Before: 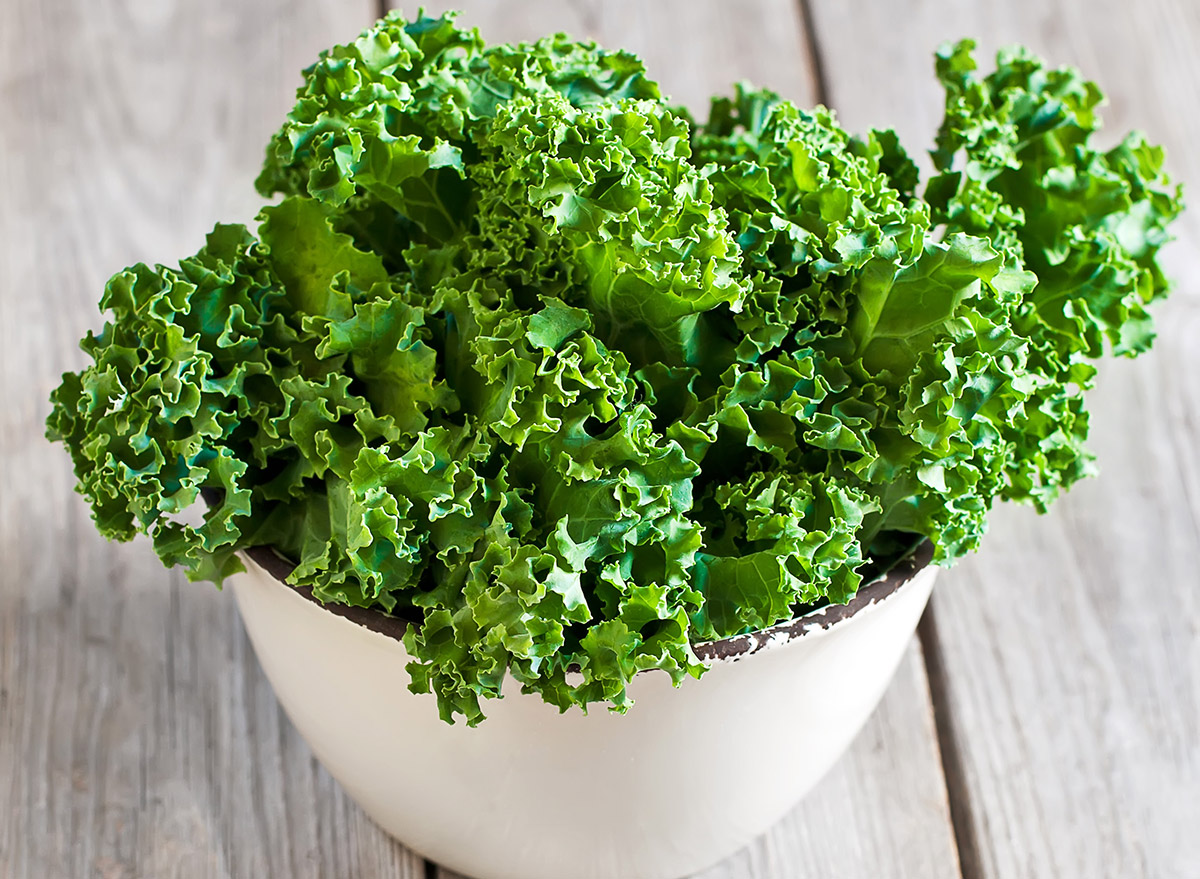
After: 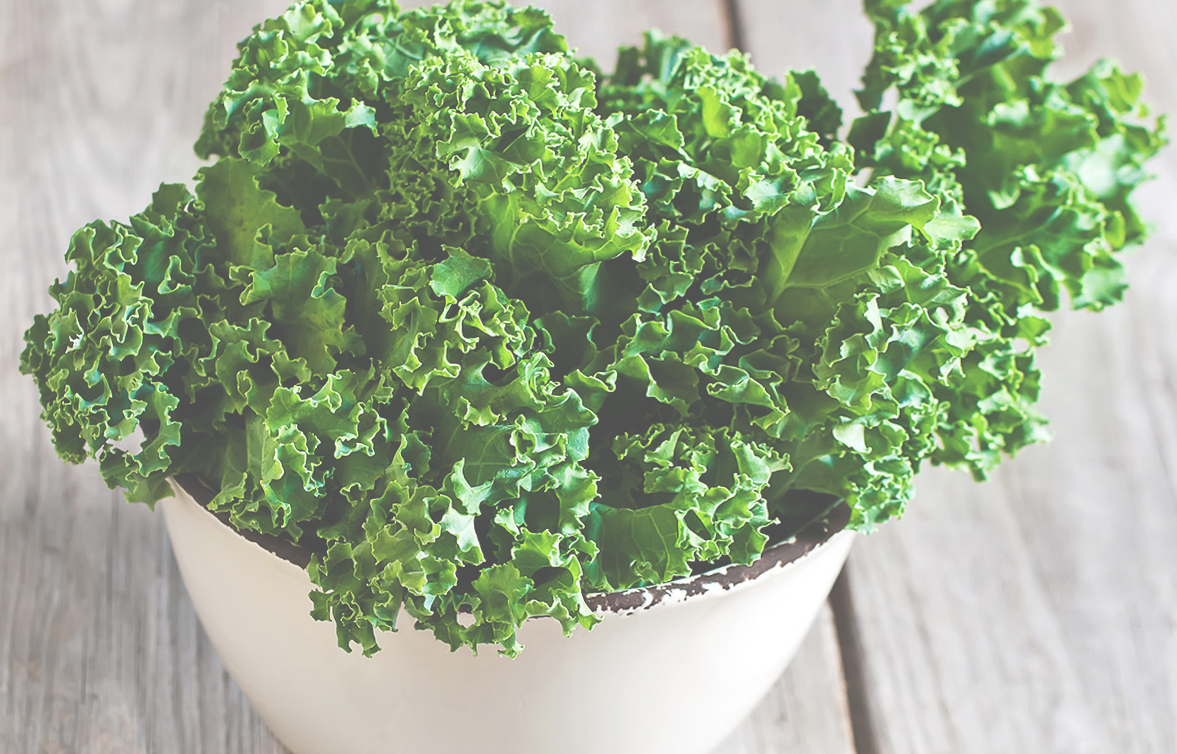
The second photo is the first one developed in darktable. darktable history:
rotate and perspective: rotation 1.69°, lens shift (vertical) -0.023, lens shift (horizontal) -0.291, crop left 0.025, crop right 0.988, crop top 0.092, crop bottom 0.842
exposure: black level correction -0.087, compensate highlight preservation false
